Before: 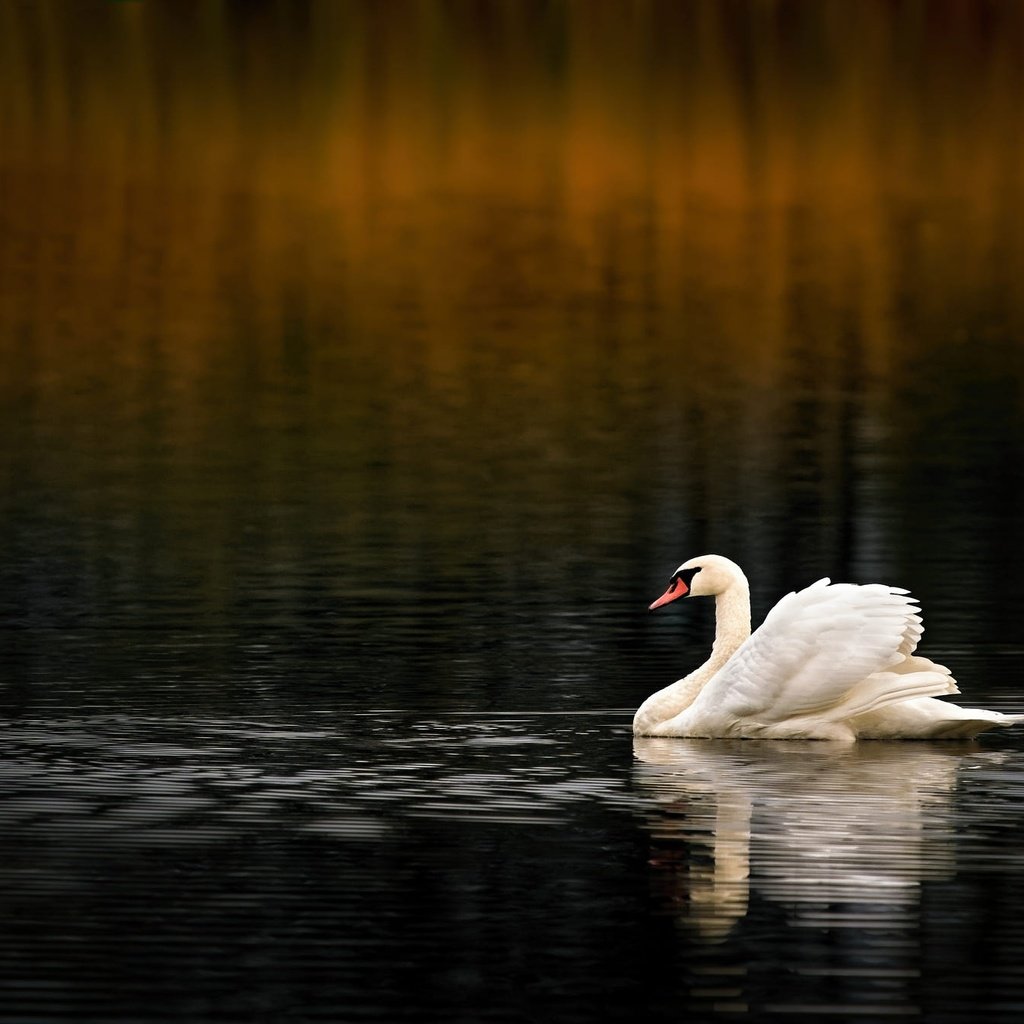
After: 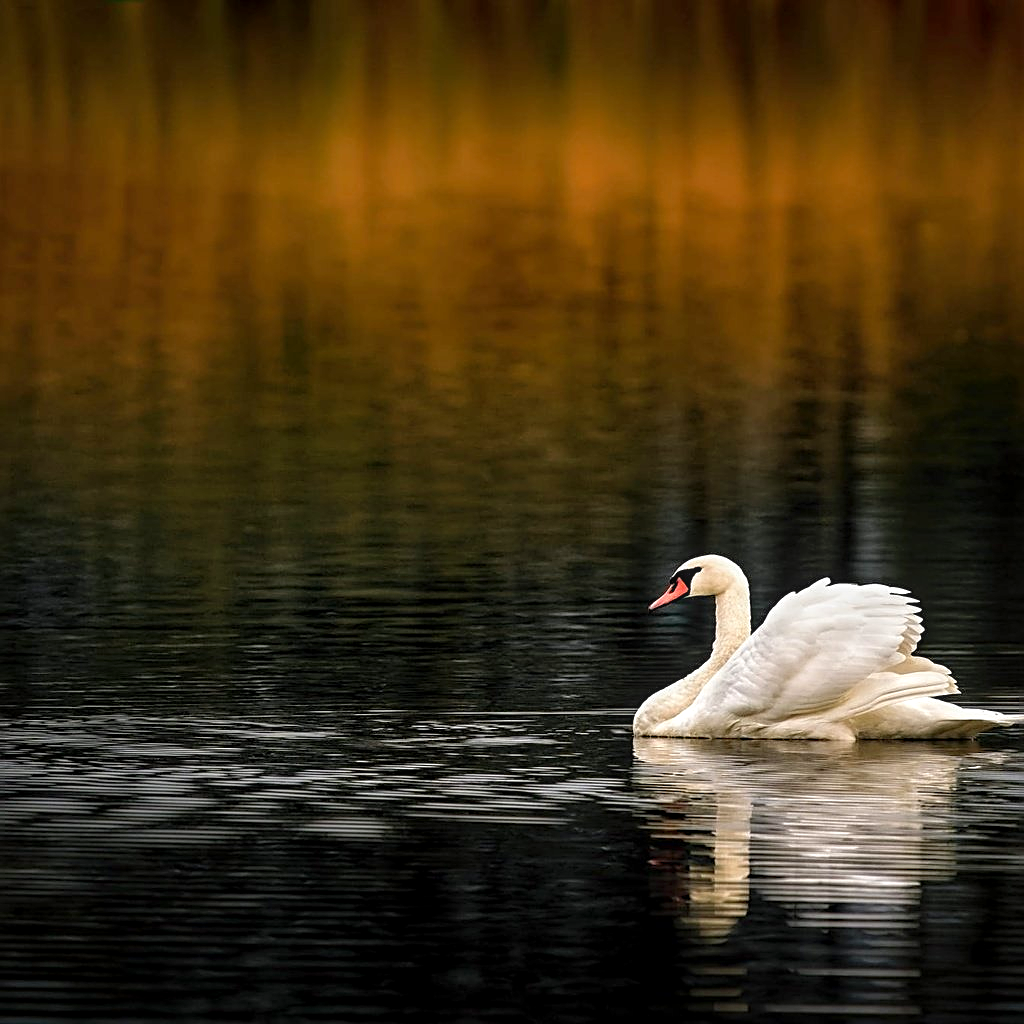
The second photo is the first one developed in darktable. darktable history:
levels: levels [0, 0.435, 0.917]
local contrast: on, module defaults
sharpen: on, module defaults
